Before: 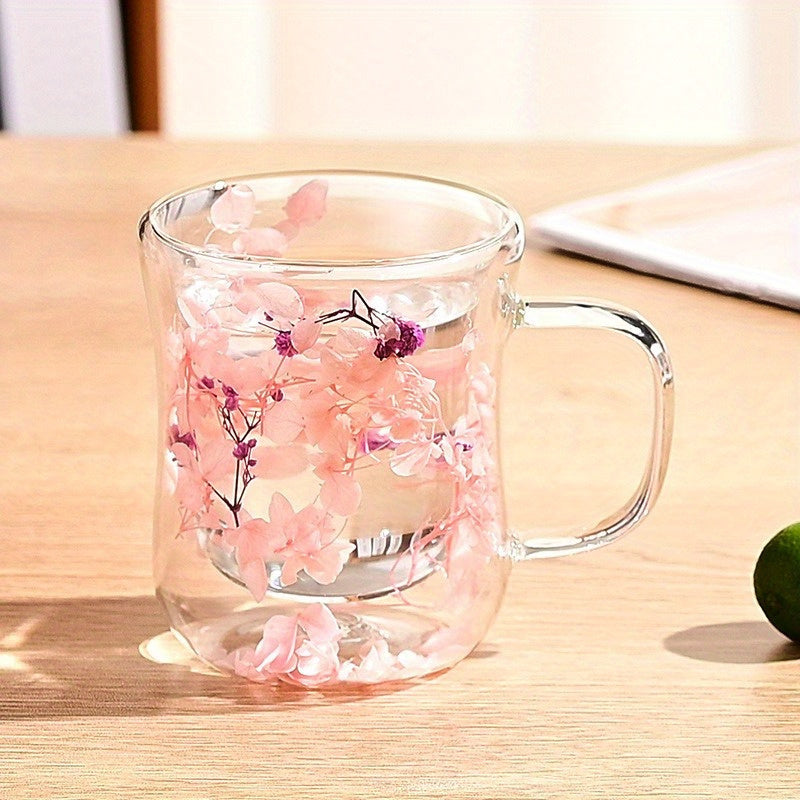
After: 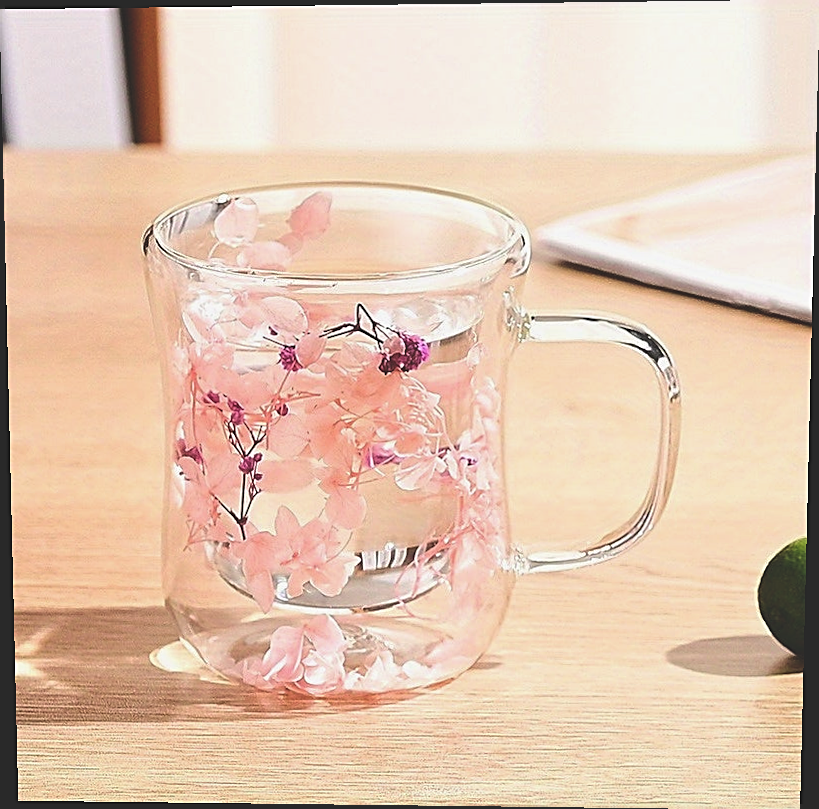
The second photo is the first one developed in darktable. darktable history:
rotate and perspective: lens shift (vertical) 0.048, lens shift (horizontal) -0.024, automatic cropping off
sharpen: on, module defaults
exposure: black level correction -0.025, exposure -0.117 EV, compensate highlight preservation false
